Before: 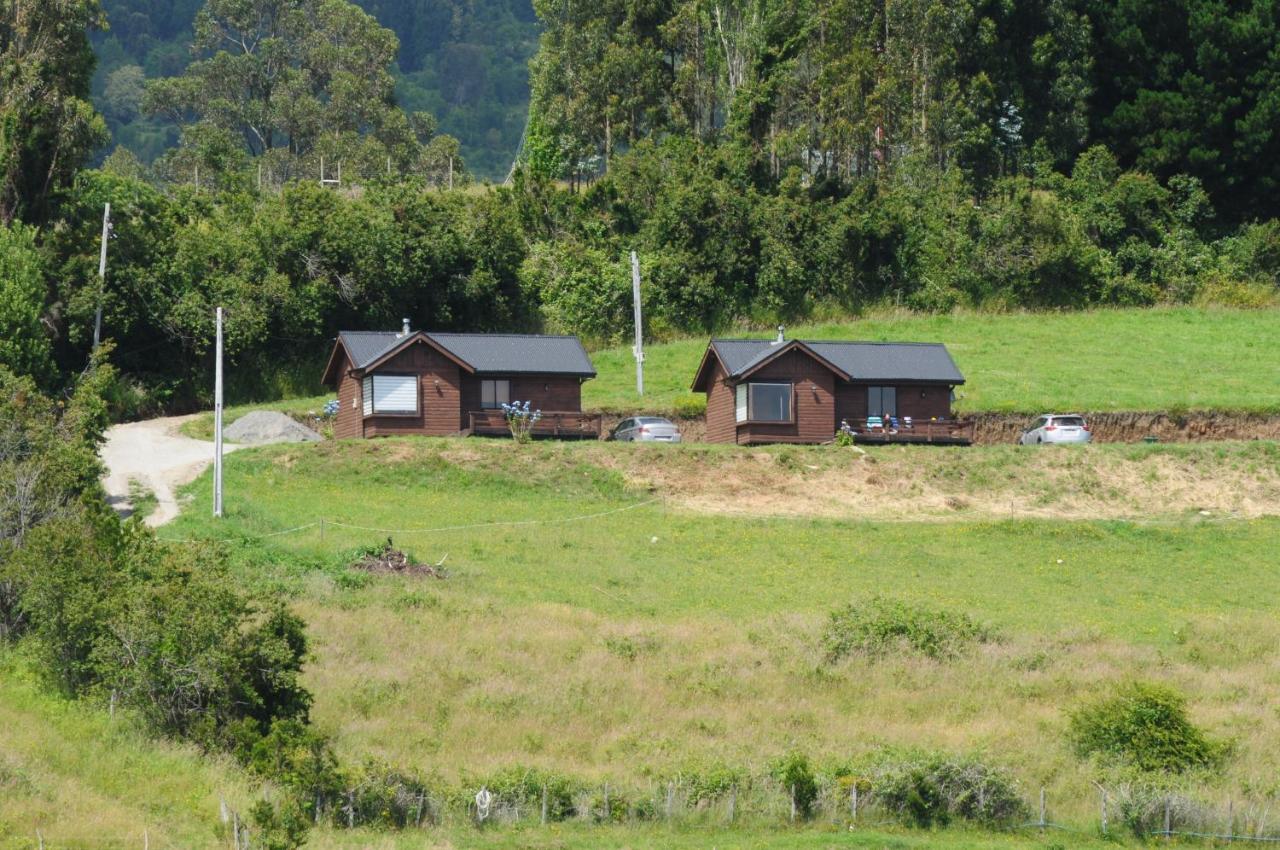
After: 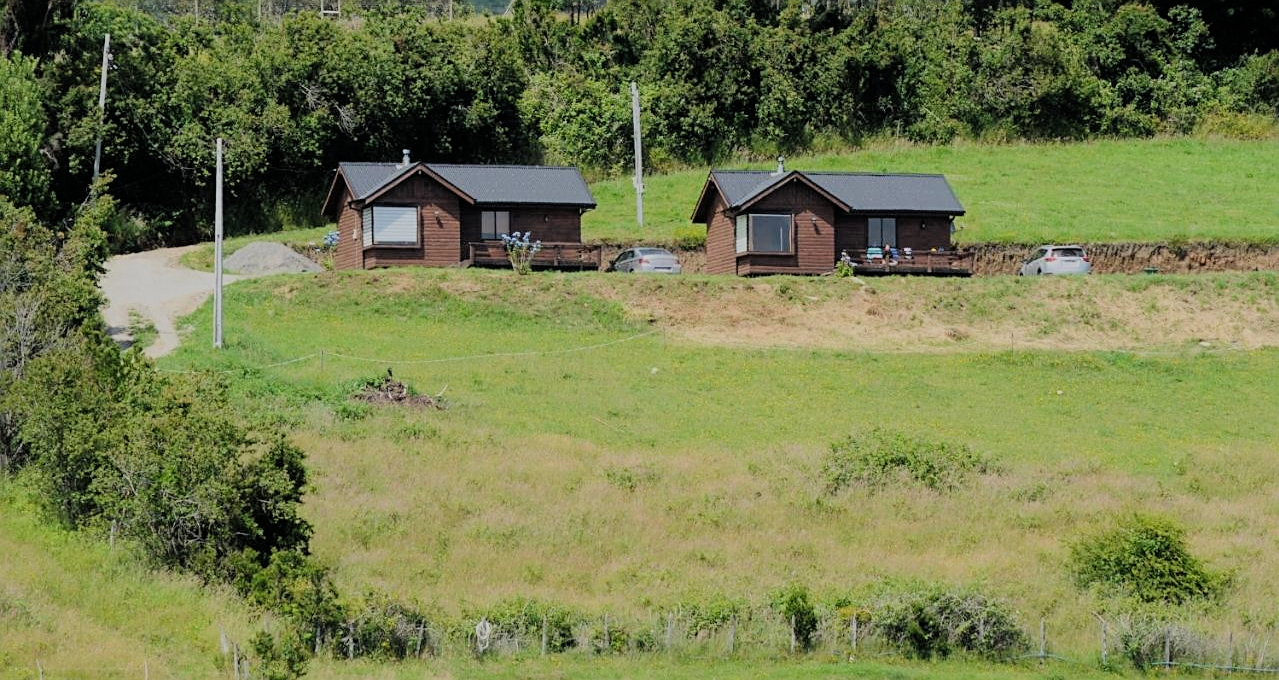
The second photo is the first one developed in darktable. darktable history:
sharpen: on, module defaults
crop and rotate: top 19.998%
filmic rgb: black relative exposure -6.15 EV, white relative exposure 6.96 EV, hardness 2.23, color science v6 (2022)
